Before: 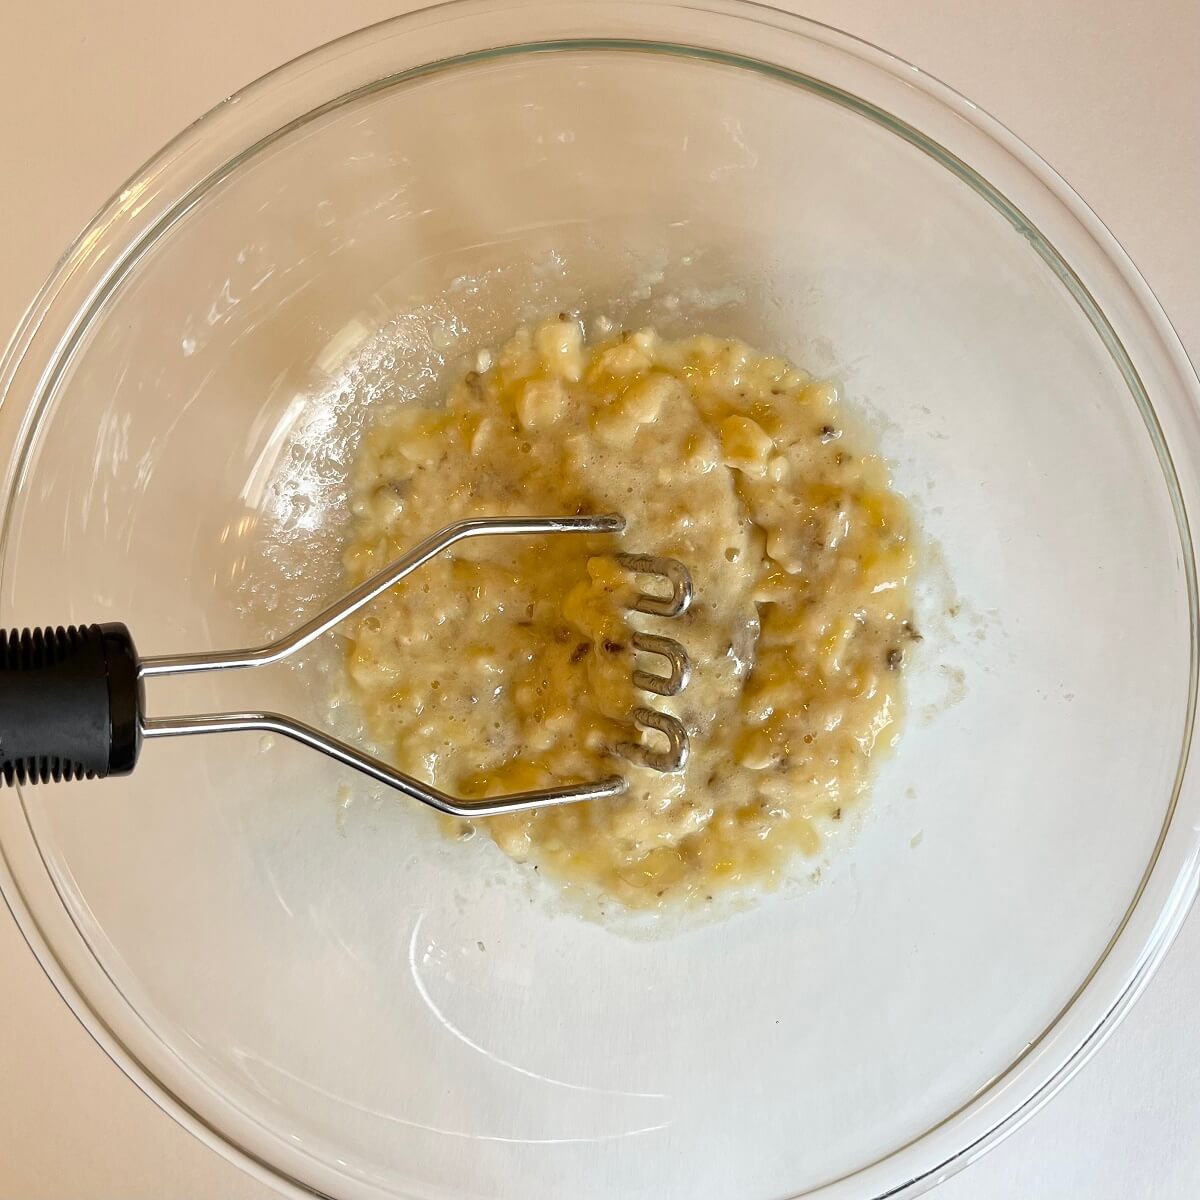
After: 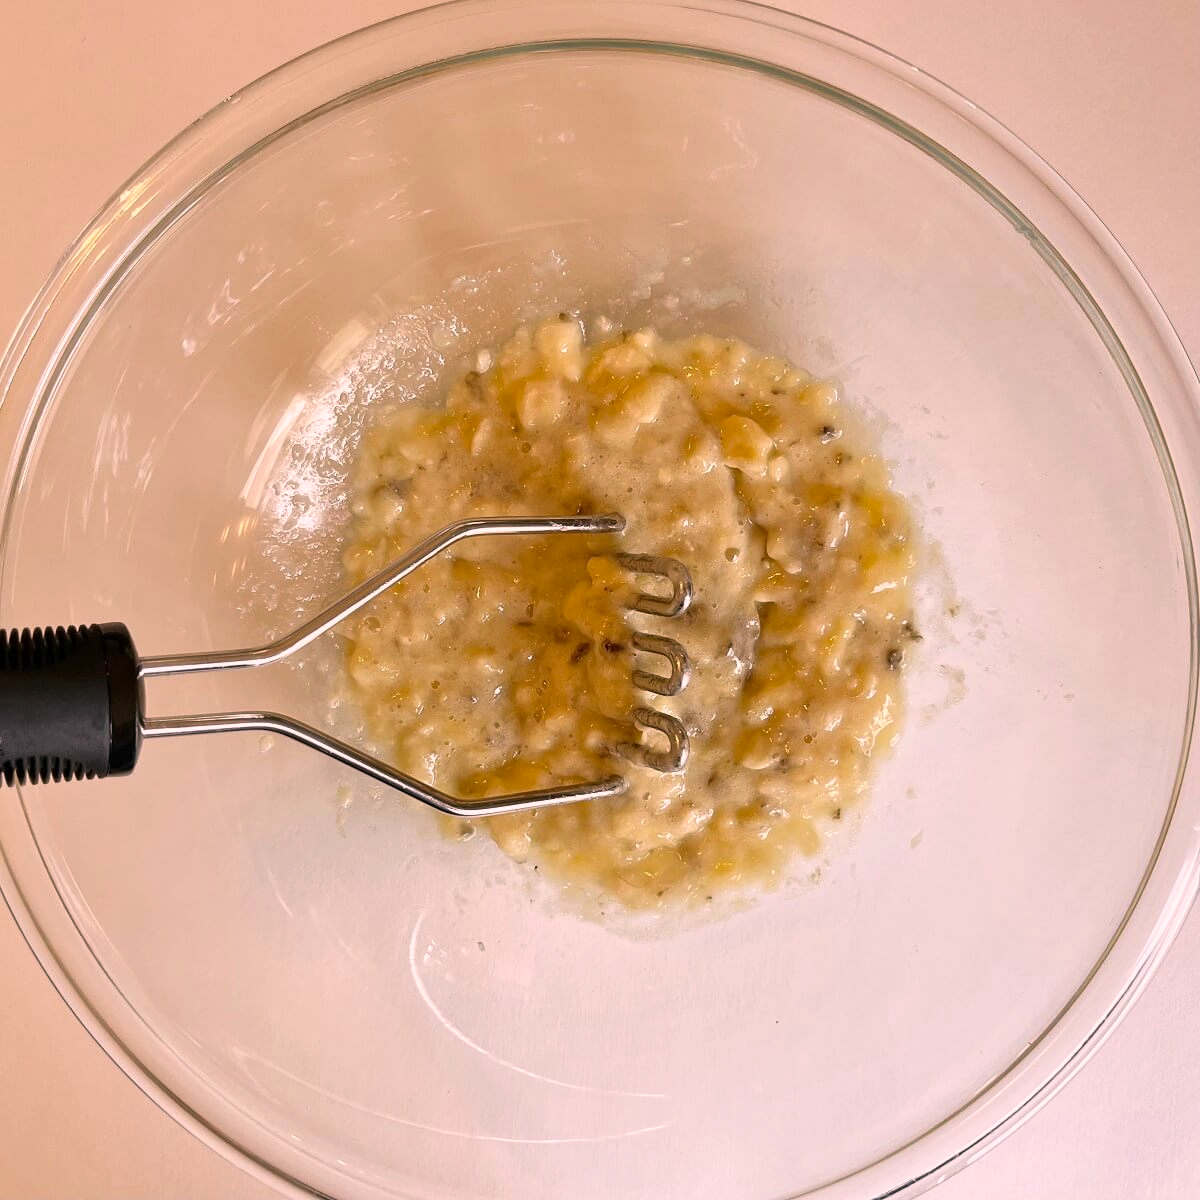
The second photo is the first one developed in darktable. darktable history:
color correction: highlights a* 14.62, highlights b* 4.79
